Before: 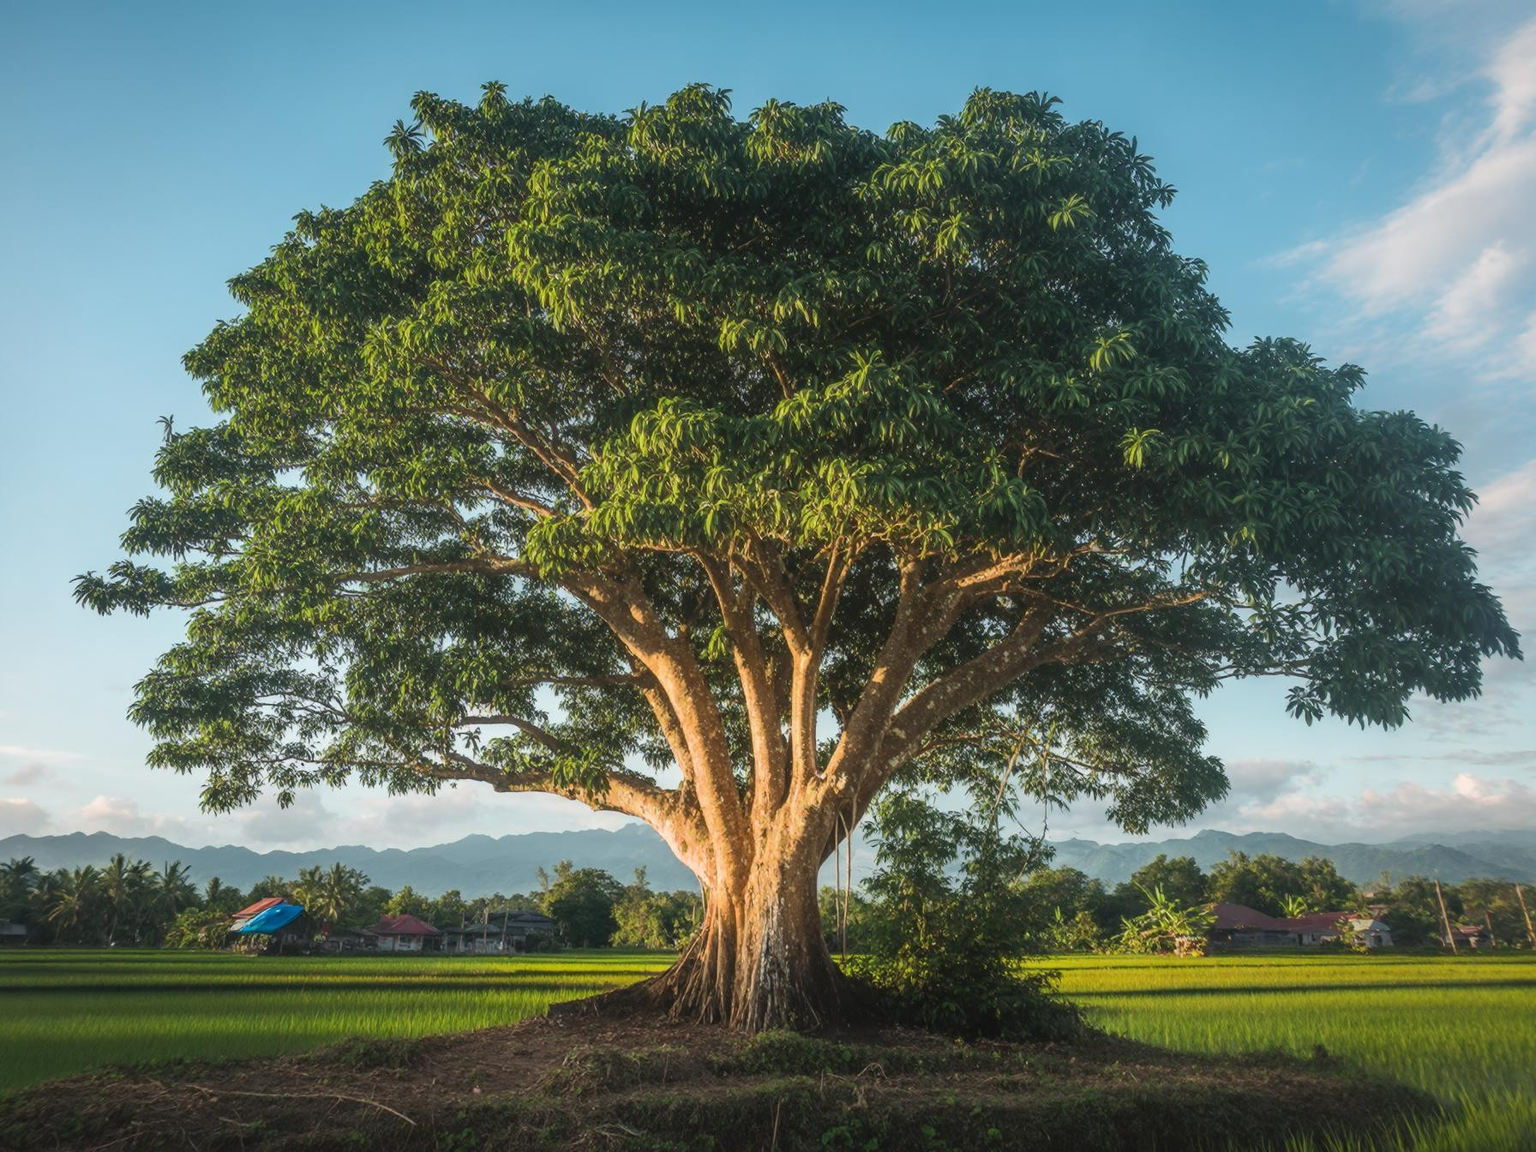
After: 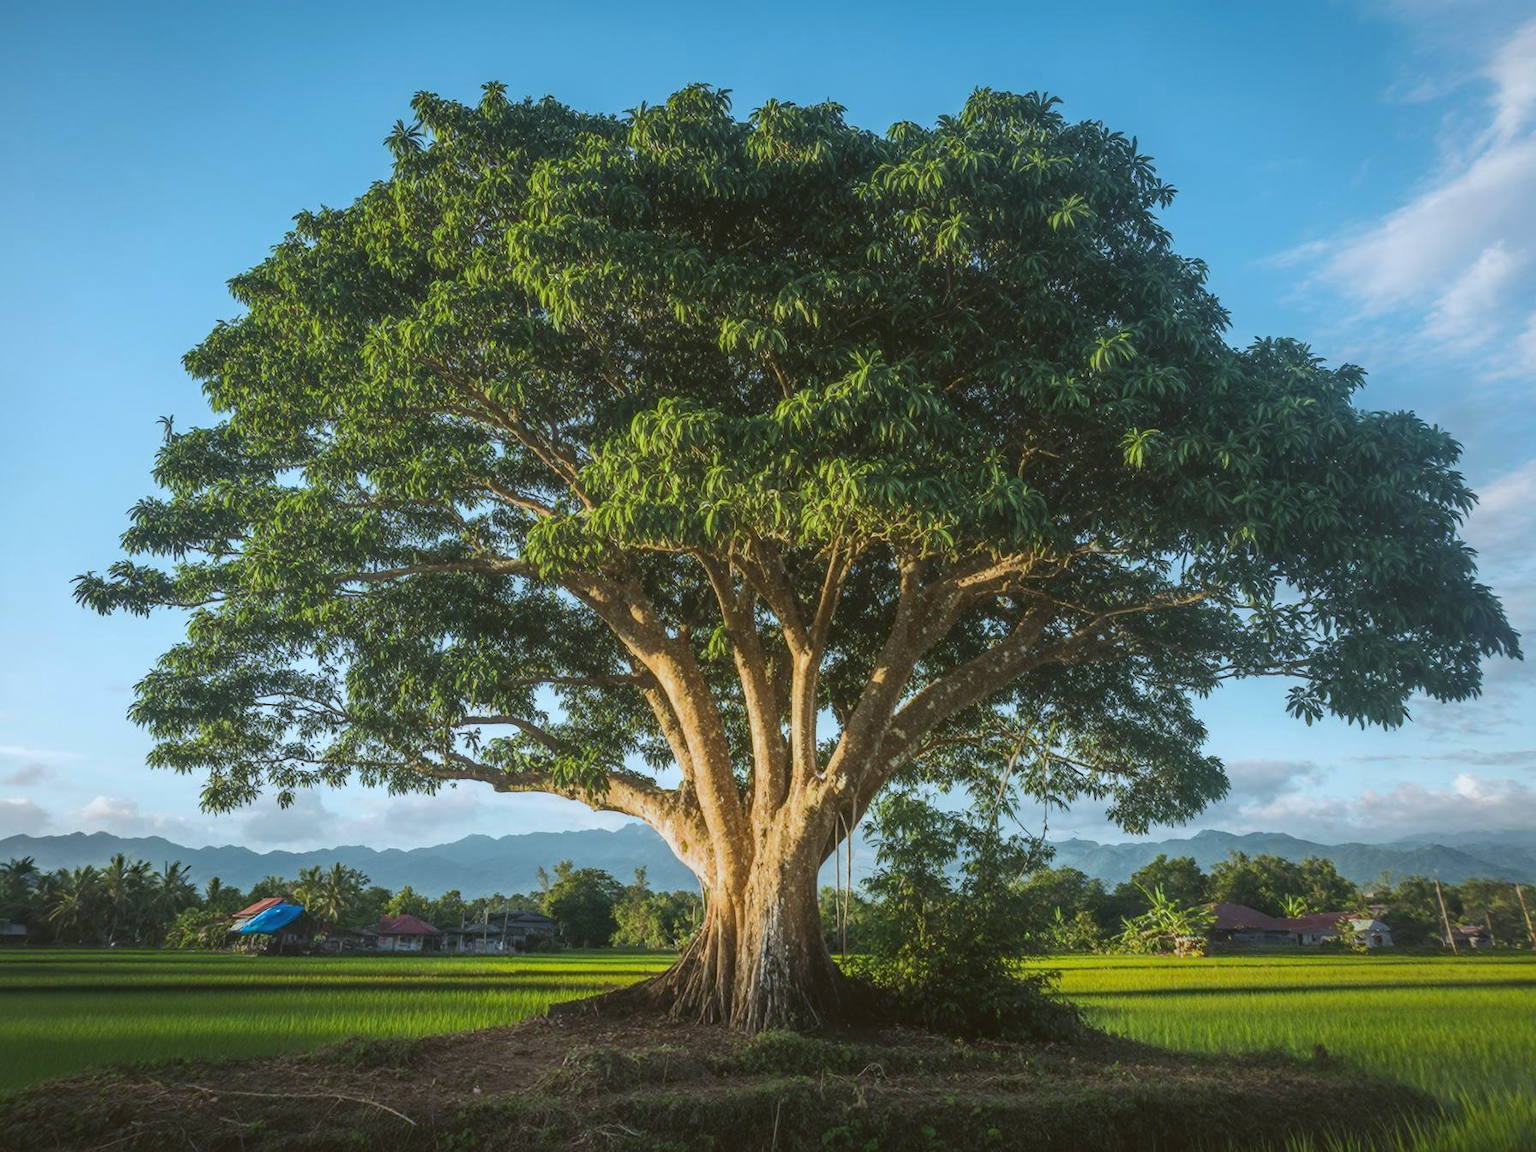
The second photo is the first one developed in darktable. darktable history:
white balance: red 0.924, blue 1.095
haze removal: compatibility mode true, adaptive false
color balance: lift [1.004, 1.002, 1.002, 0.998], gamma [1, 1.007, 1.002, 0.993], gain [1, 0.977, 1.013, 1.023], contrast -3.64%
